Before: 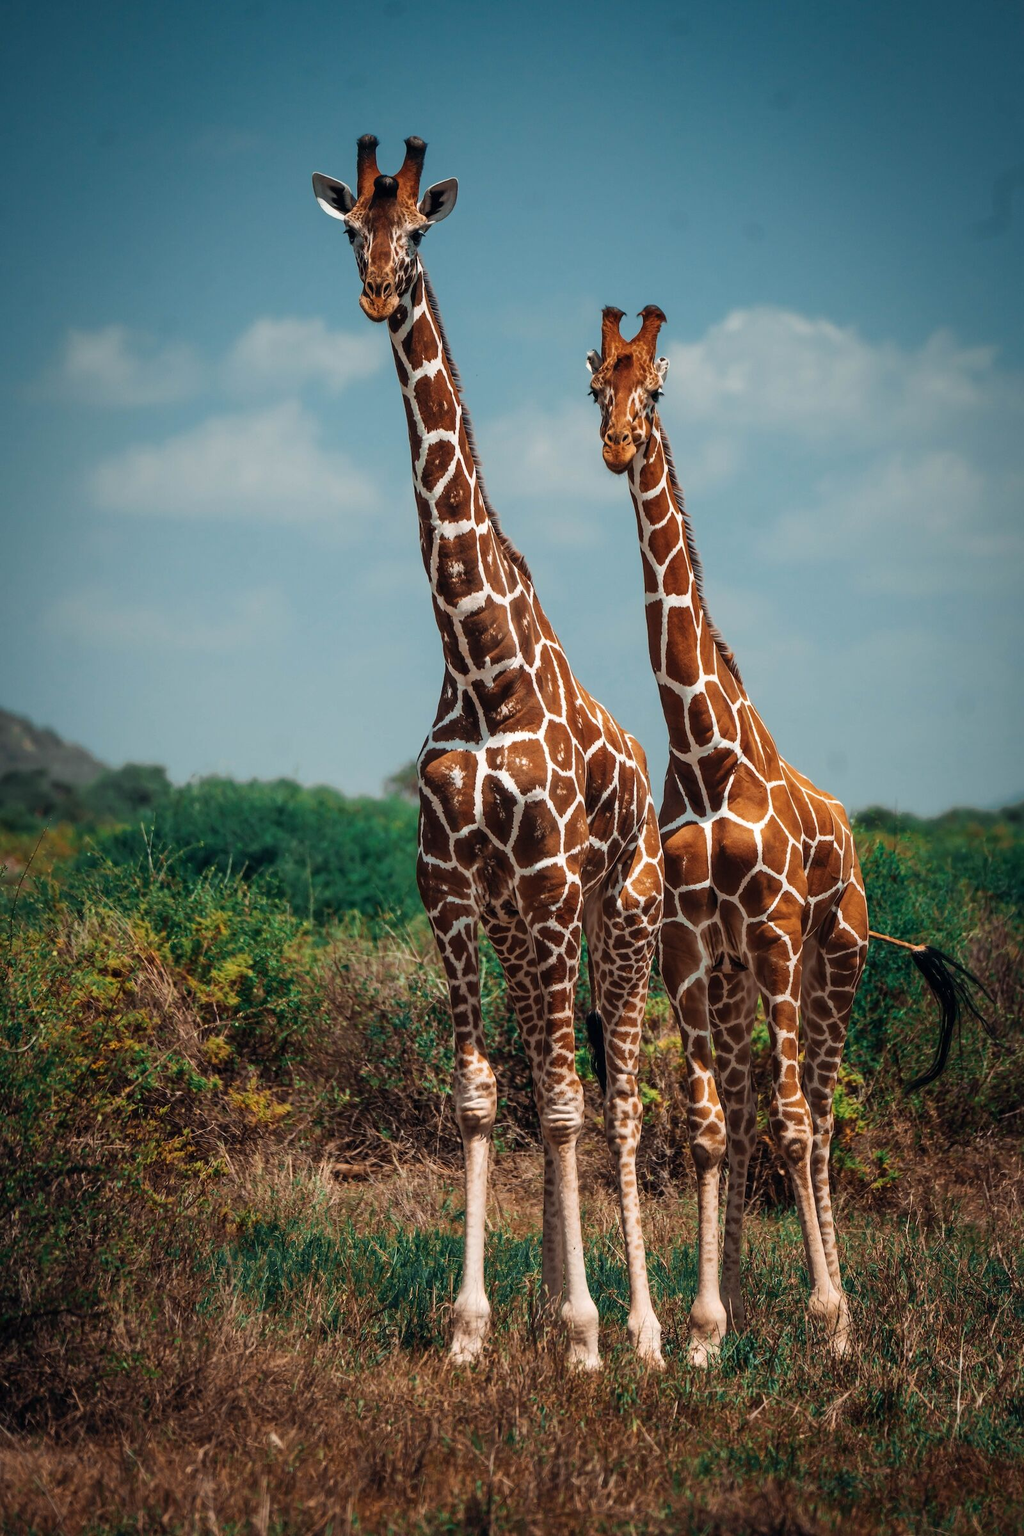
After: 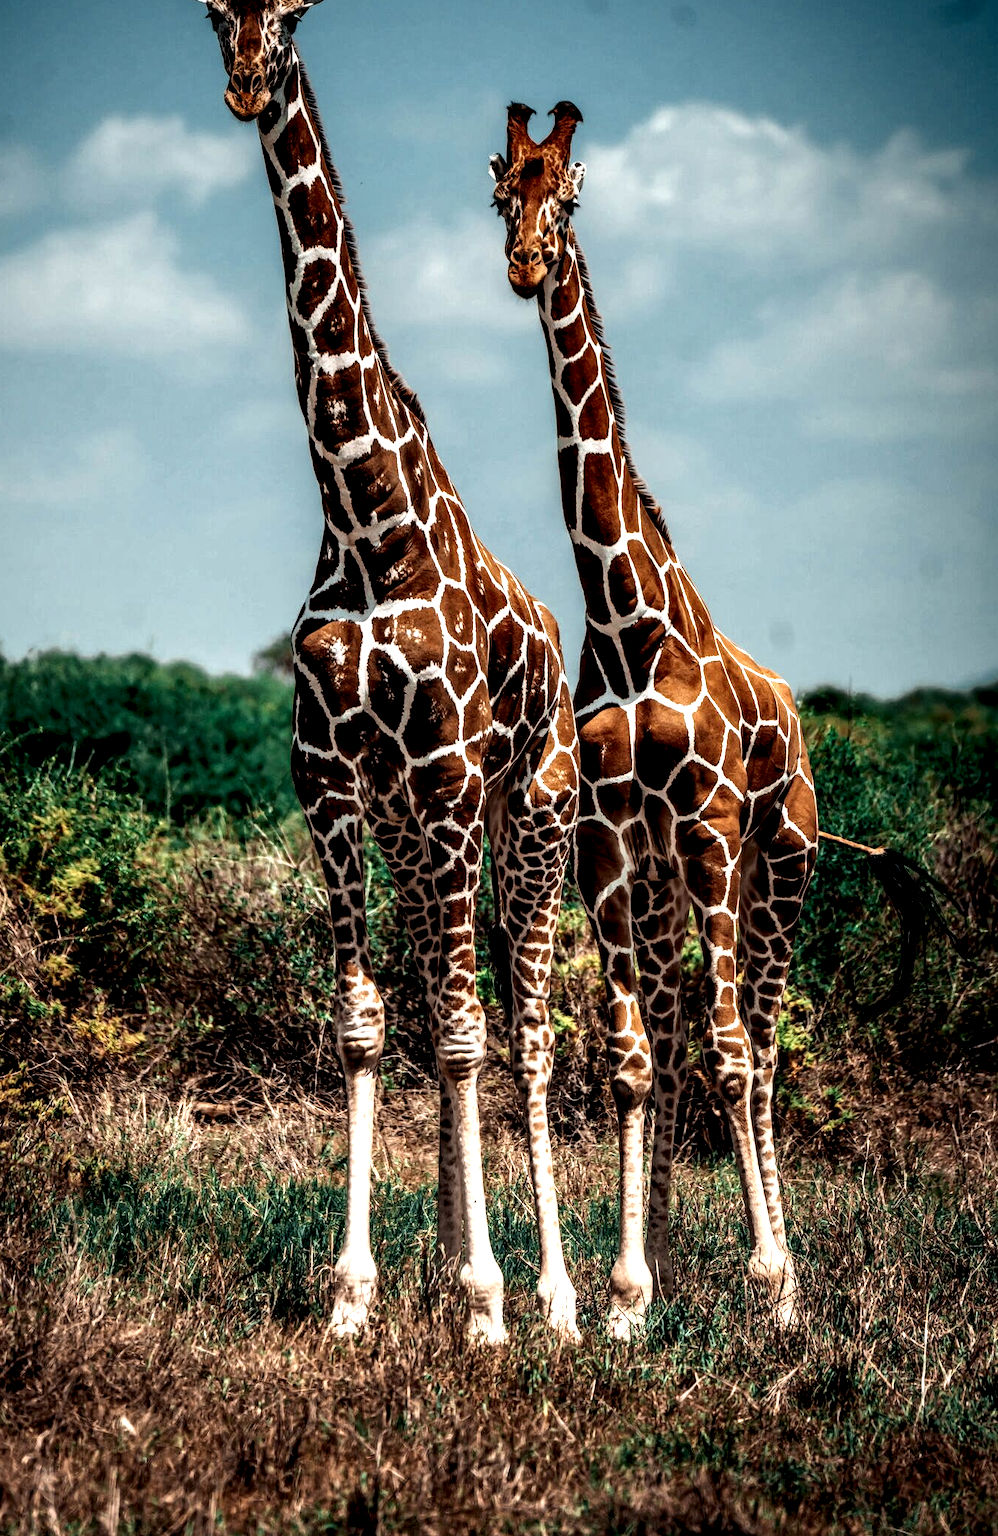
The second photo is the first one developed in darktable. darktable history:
crop: left 16.315%, top 14.246%
local contrast: shadows 185%, detail 225%
